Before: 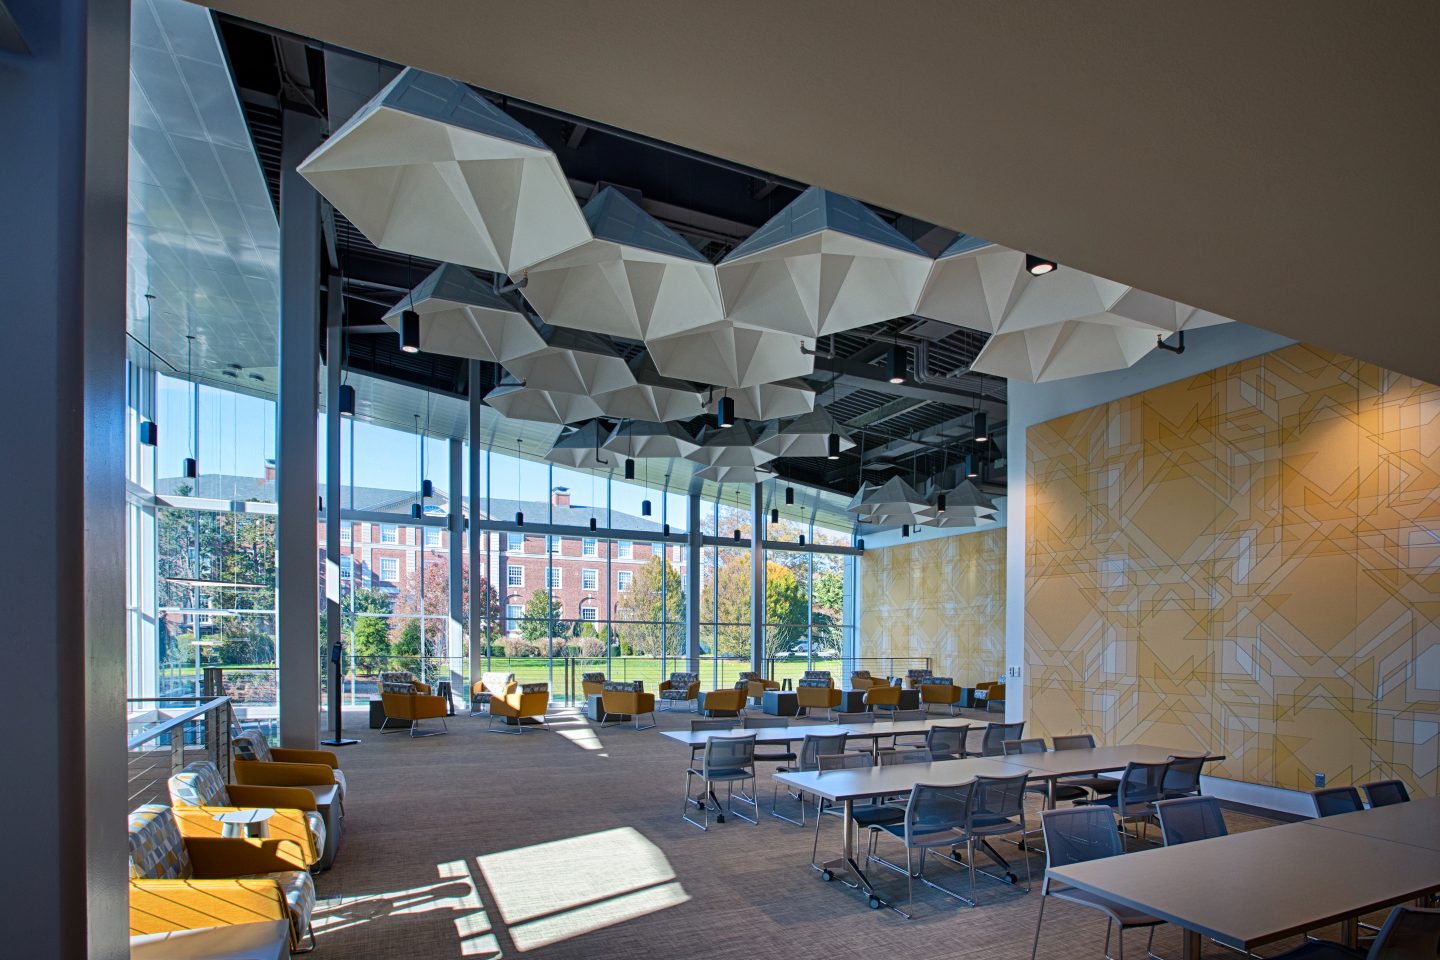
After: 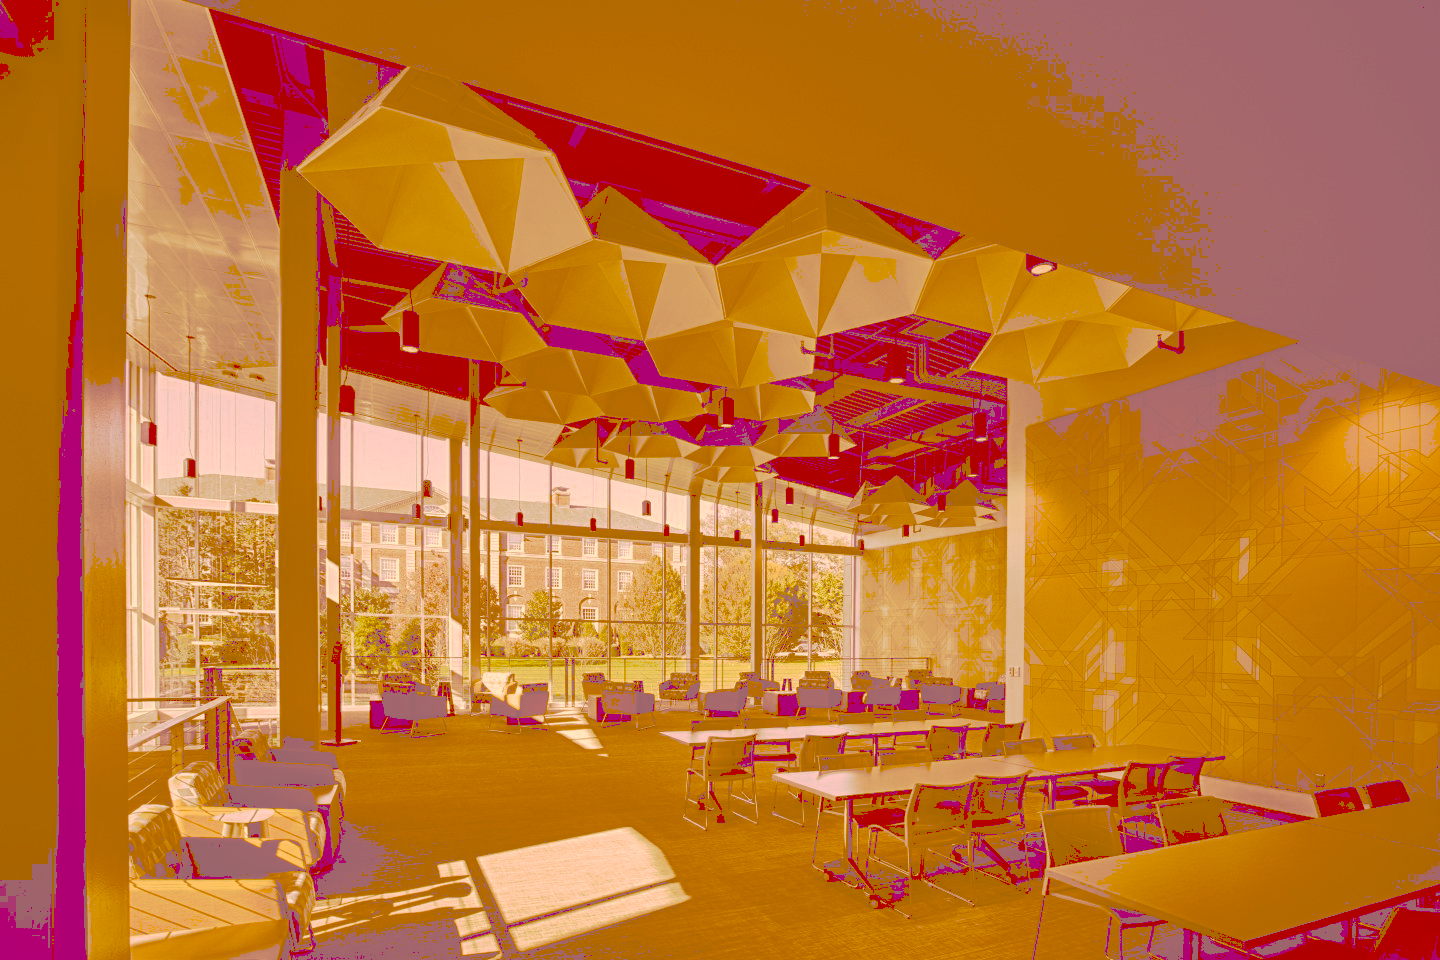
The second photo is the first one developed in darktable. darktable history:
tone curve: curves: ch0 [(0, 0) (0.003, 0.453) (0.011, 0.457) (0.025, 0.457) (0.044, 0.463) (0.069, 0.464) (0.1, 0.471) (0.136, 0.475) (0.177, 0.481) (0.224, 0.486) (0.277, 0.496) (0.335, 0.515) (0.399, 0.544) (0.468, 0.577) (0.543, 0.621) (0.623, 0.67) (0.709, 0.73) (0.801, 0.788) (0.898, 0.848) (1, 1)], preserve colors none
color look up table: target L [95.65, 91.38, 86.29, 85.45, 84.02, 75.06, 74.61, 67.7, 63.68, 59.46, 47.21, 45.2, 27.13, 78.34, 76.66, 68.44, 67.82, 64.26, 51.32, 50.76, 38.83, 34.89, 30.51, 27.64, 25.45, 21.91, 96.19, 90.64, 79.47, 76.08, 82.56, 77.87, 61.35, 59.53, 57.19, 52.7, 61.7, 74.91, 47.52, 38.26, 28.59, 48.77, 29.92, 23.45, 88.37, 78.45, 71.51, 54.49, 23.49], target a [12.14, 12.56, -8.165, -0.2, -6.744, -10.88, 8.039, 24.55, -1.202, 7.211, 19.21, 34.02, 64.67, 27.89, 25.77, 47.98, 36.81, 45.05, 81.37, 40.8, 58.86, 85.64, 83.9, 78.6, 74.6, 68.09, 14.07, 20.12, 30.18, 22.65, 23.52, 36.51, 28.42, 68.81, 41.6, 78.06, 36.42, 34.92, 41.86, 76.17, 69.03, 63.52, 78.74, 70.92, 2.729, 12.34, 25.23, 27.63, 70.8], target b [57.49, 93.88, 51.19, 146.7, 144.19, 128.72, 127.73, 116.14, 109.44, 102, 81.16, 77.61, 46.56, 60.02, 131.55, 117.07, 116.25, 110.44, 88.19, 87.25, 66.69, 59.86, 52.38, 47.39, 43.66, 37.57, 26.05, 23.03, 31.71, 42.22, 15.25, 8.032, 104.99, 29.77, 97.79, 90.09, 36.85, 5.433, 81.33, 65.47, 49.01, 1.38, 51.01, 40.2, 23.14, 51.31, 20.9, 93.16, 40.25], num patches 49
